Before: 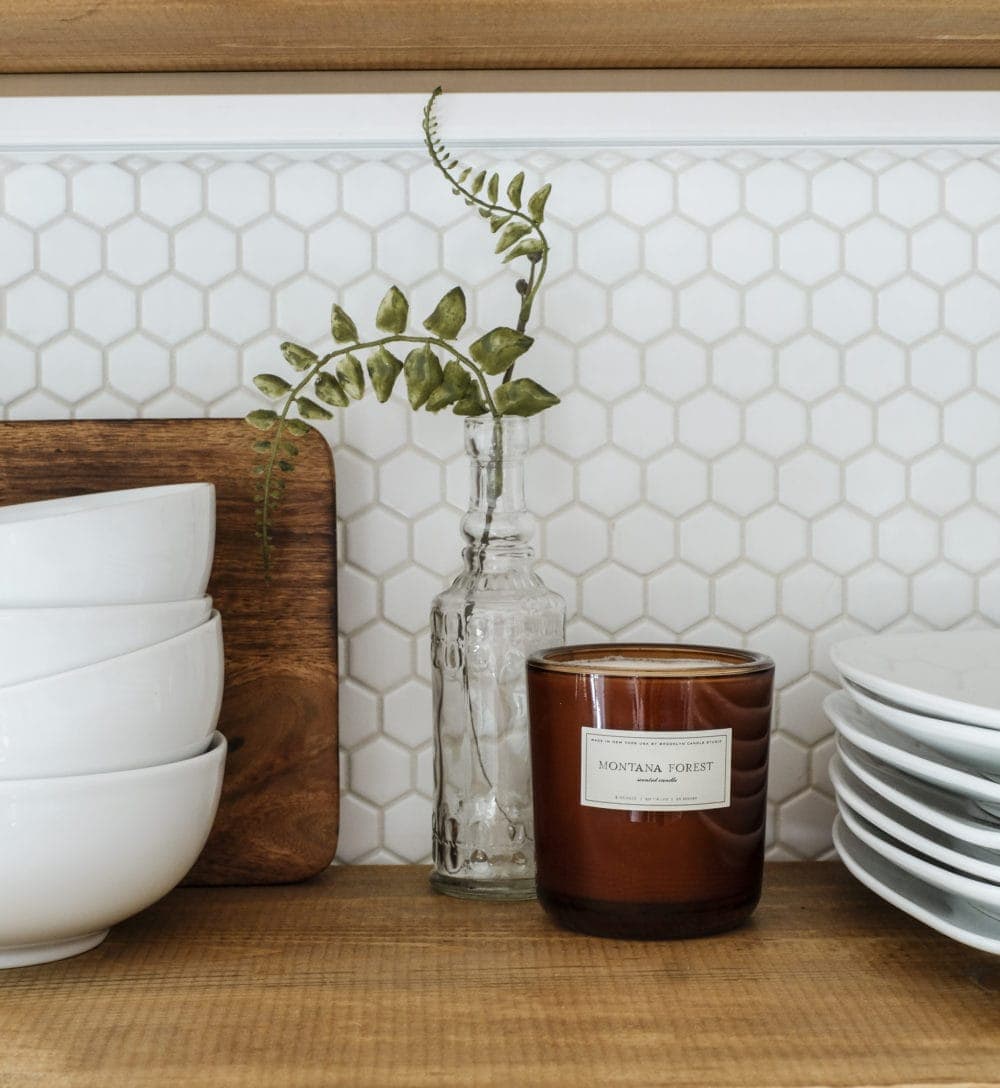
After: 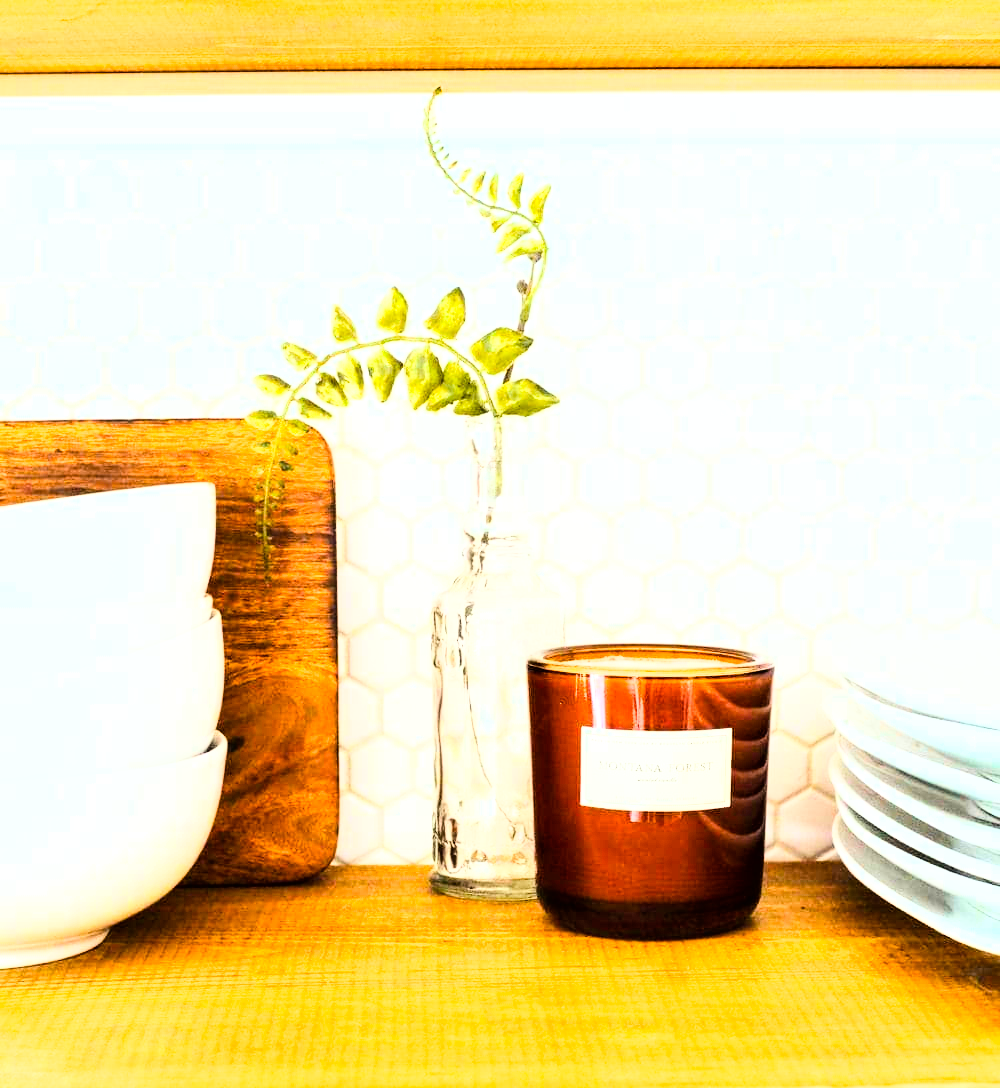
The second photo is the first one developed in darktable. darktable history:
base curve: curves: ch0 [(0, 0) (0.007, 0.004) (0.027, 0.03) (0.046, 0.07) (0.207, 0.54) (0.442, 0.872) (0.673, 0.972) (1, 1)], exposure shift 0.01
color balance rgb: shadows lift › hue 84.73°, power › chroma 0.697%, power › hue 60°, perceptual saturation grading › global saturation 25.473%, global vibrance 20.445%
exposure: black level correction 0, exposure 1.446 EV, compensate exposure bias true, compensate highlight preservation false
